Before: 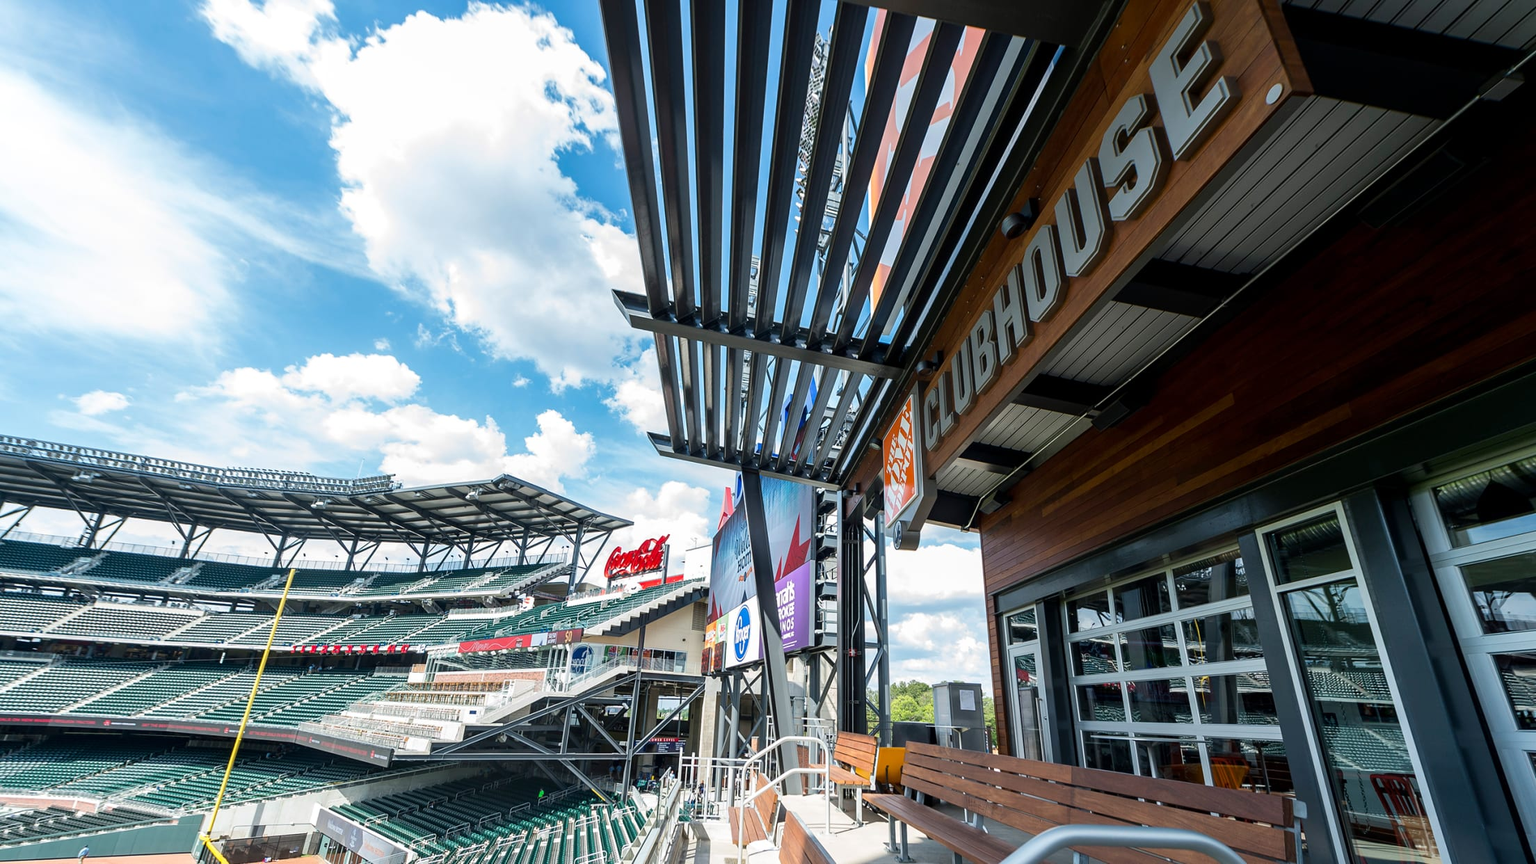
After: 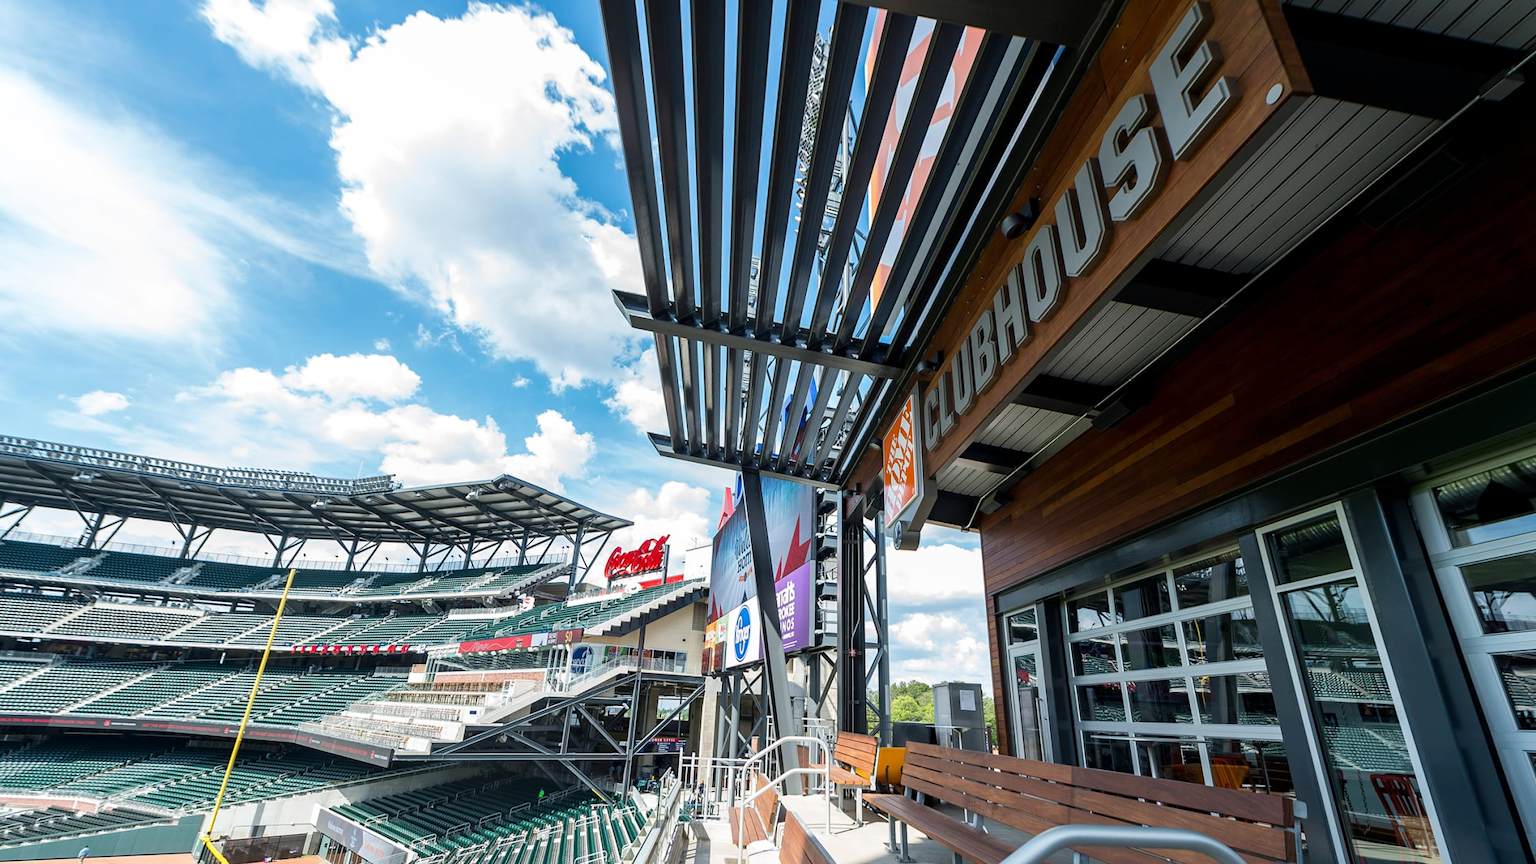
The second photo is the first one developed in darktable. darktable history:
levels: black 3.88%, white 99.88%
